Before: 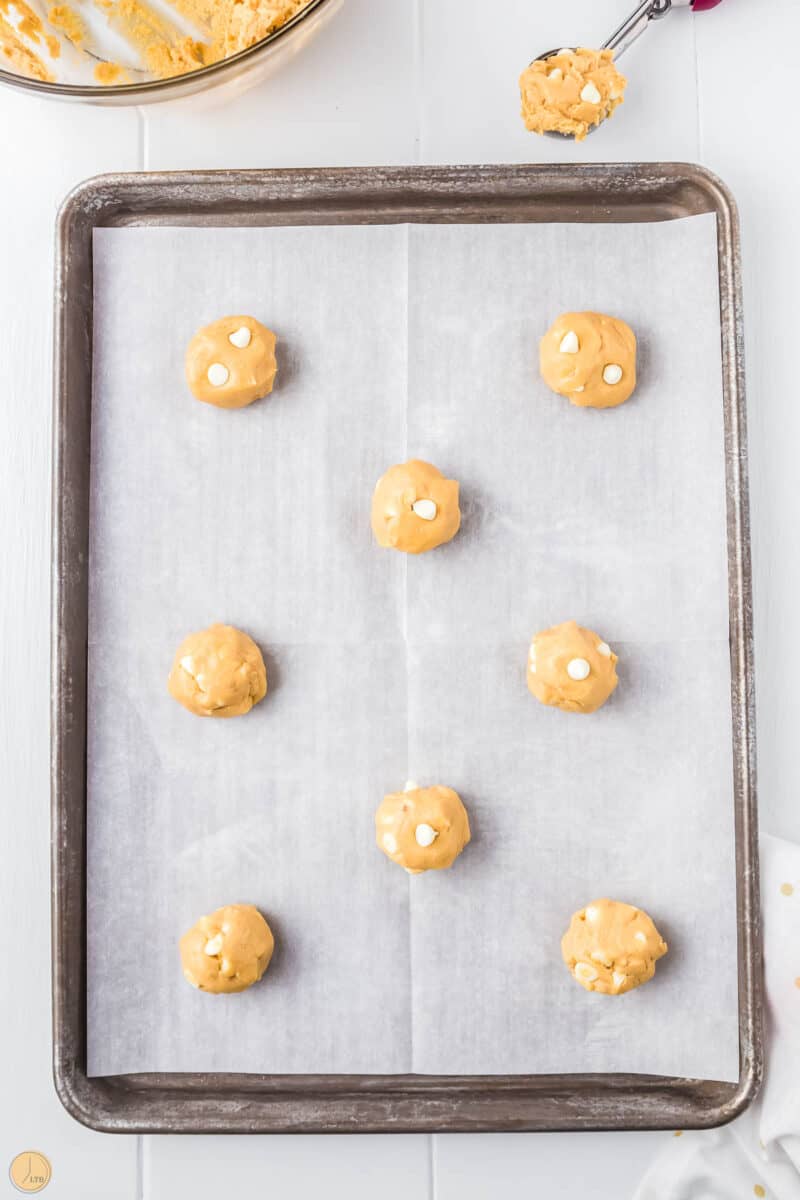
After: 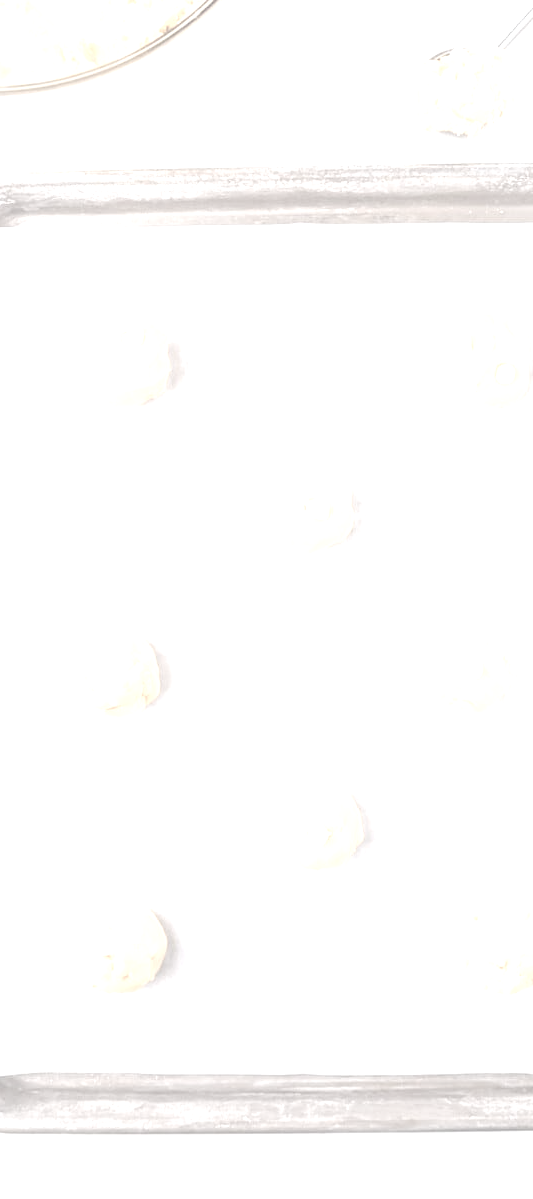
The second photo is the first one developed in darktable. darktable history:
crop and rotate: left 13.537%, right 19.796%
tone equalizer: on, module defaults
levels: levels [0, 0.394, 0.787]
contrast brightness saturation: contrast -0.32, brightness 0.75, saturation -0.78
